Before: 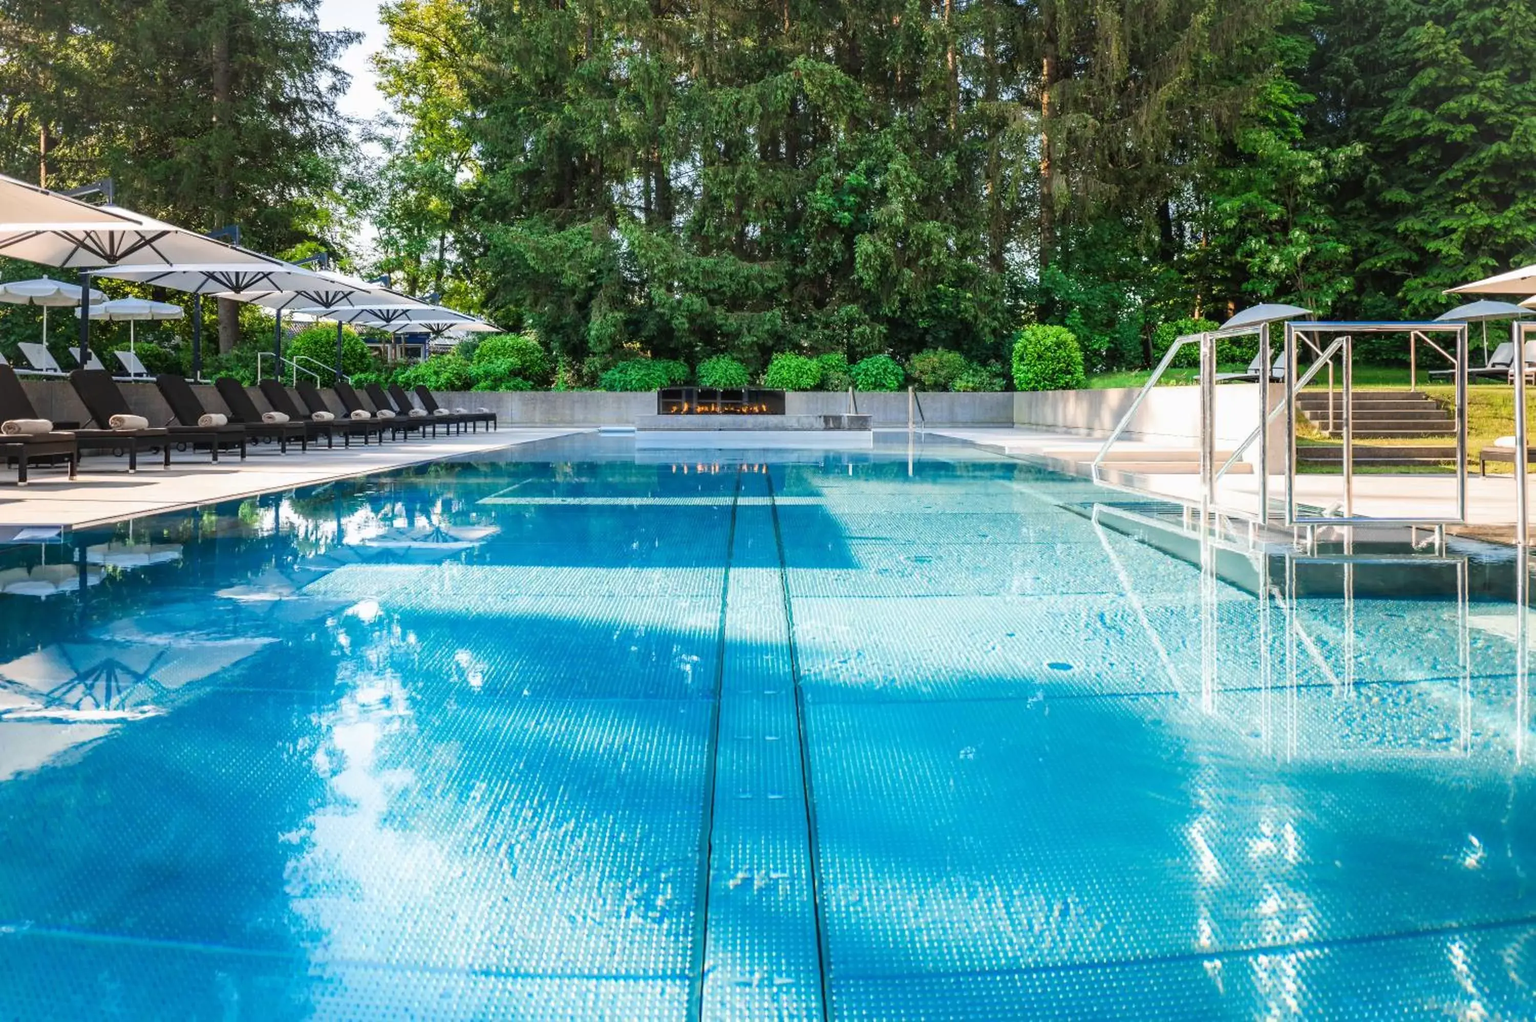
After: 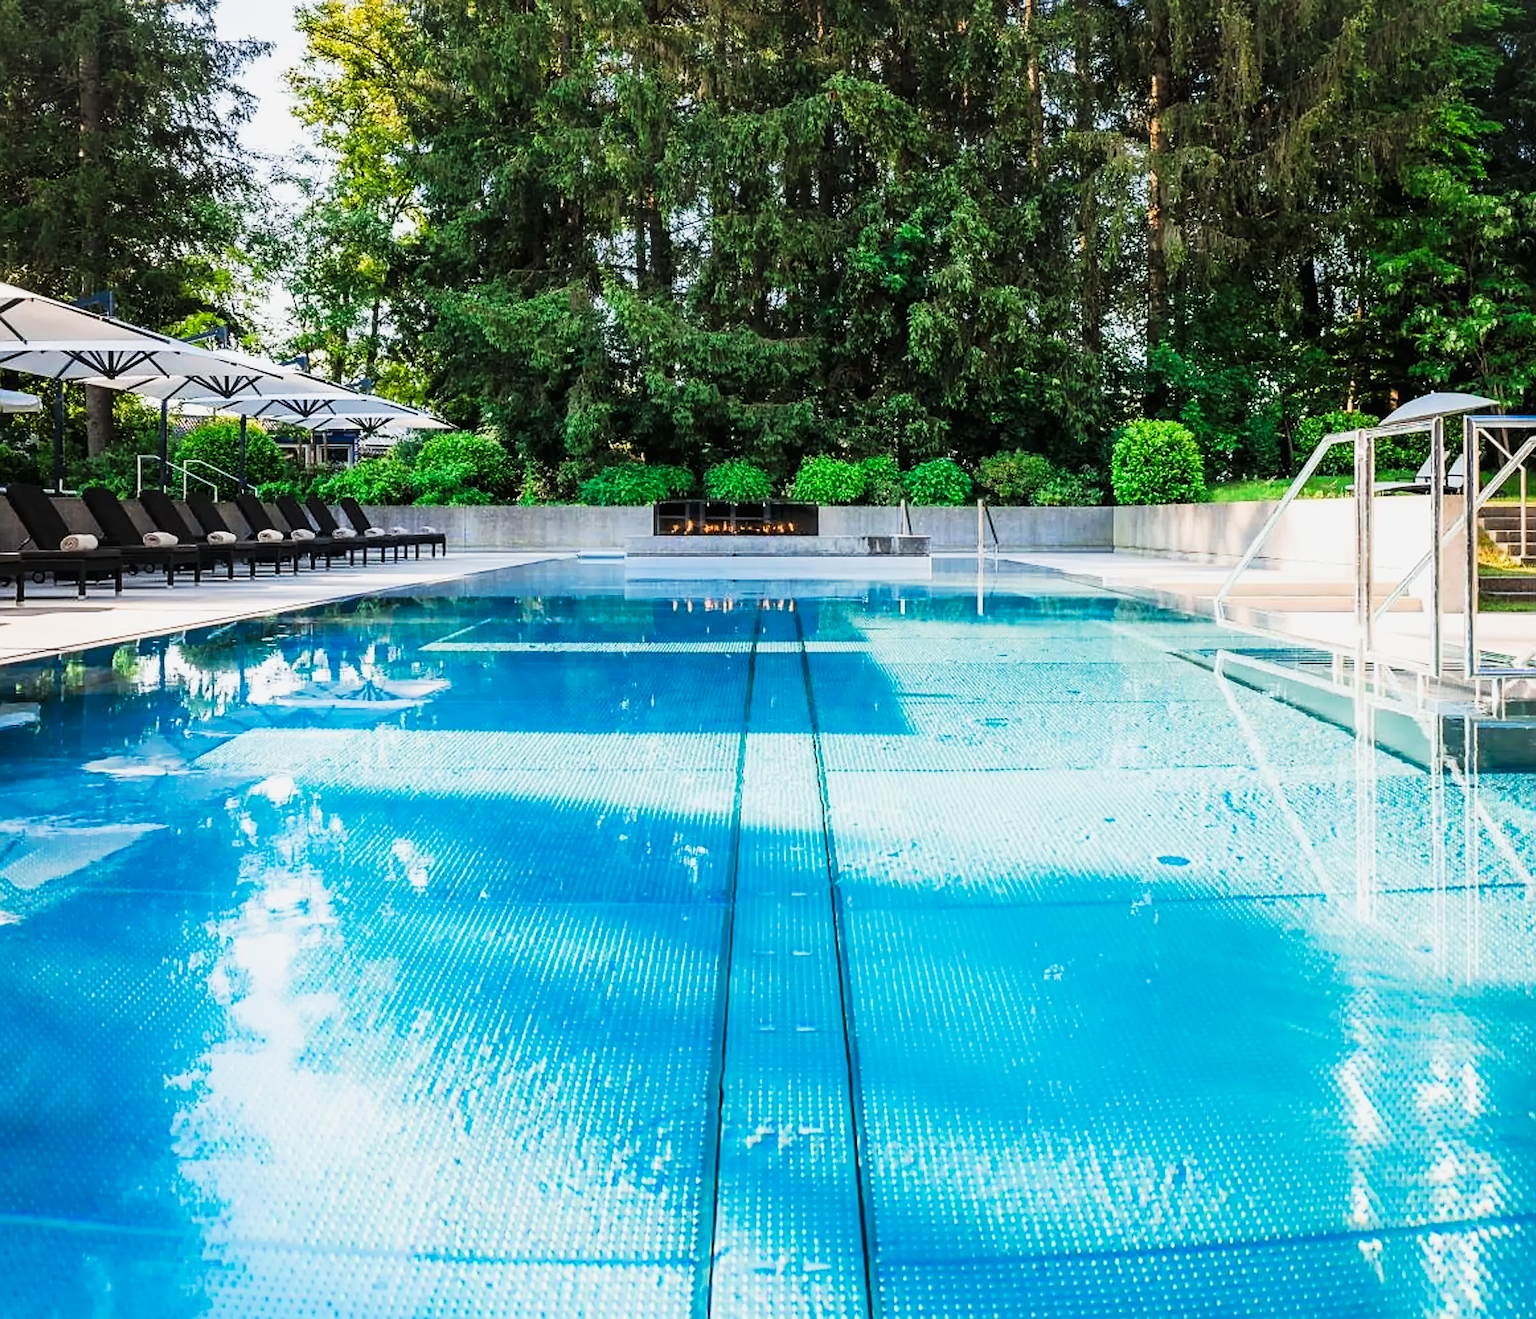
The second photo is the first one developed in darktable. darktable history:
crop: left 9.897%, right 12.659%
tone equalizer: -8 EV -0.407 EV, -7 EV -0.419 EV, -6 EV -0.304 EV, -5 EV -0.239 EV, -3 EV 0.209 EV, -2 EV 0.313 EV, -1 EV 0.375 EV, +0 EV 0.444 EV
filmic rgb: black relative exposure -11.32 EV, white relative exposure 3.25 EV, hardness 6.71
sharpen: on, module defaults
tone curve: curves: ch0 [(0.016, 0.011) (0.204, 0.146) (0.515, 0.476) (0.78, 0.795) (1, 0.981)], preserve colors none
